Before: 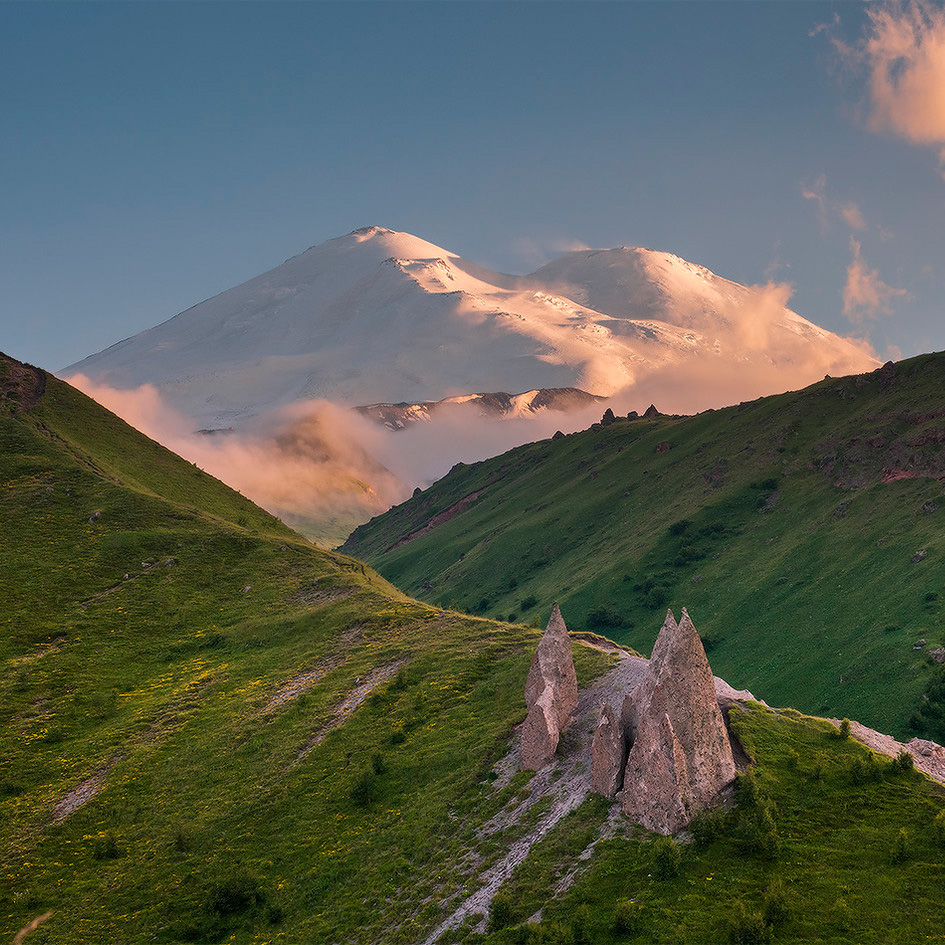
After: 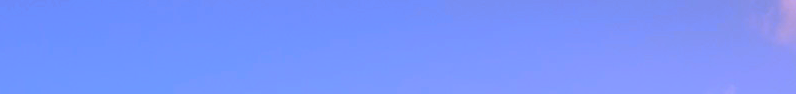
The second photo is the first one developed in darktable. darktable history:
white balance: red 0.98, blue 1.61
crop and rotate: left 9.644%, top 9.491%, right 6.021%, bottom 80.509%
exposure: black level correction 0, exposure 0.5 EV, compensate exposure bias true, compensate highlight preservation false
tone curve: curves: ch0 [(0, 0) (0.003, 0.048) (0.011, 0.055) (0.025, 0.065) (0.044, 0.089) (0.069, 0.111) (0.1, 0.132) (0.136, 0.163) (0.177, 0.21) (0.224, 0.259) (0.277, 0.323) (0.335, 0.385) (0.399, 0.442) (0.468, 0.508) (0.543, 0.578) (0.623, 0.648) (0.709, 0.716) (0.801, 0.781) (0.898, 0.845) (1, 1)], preserve colors none
